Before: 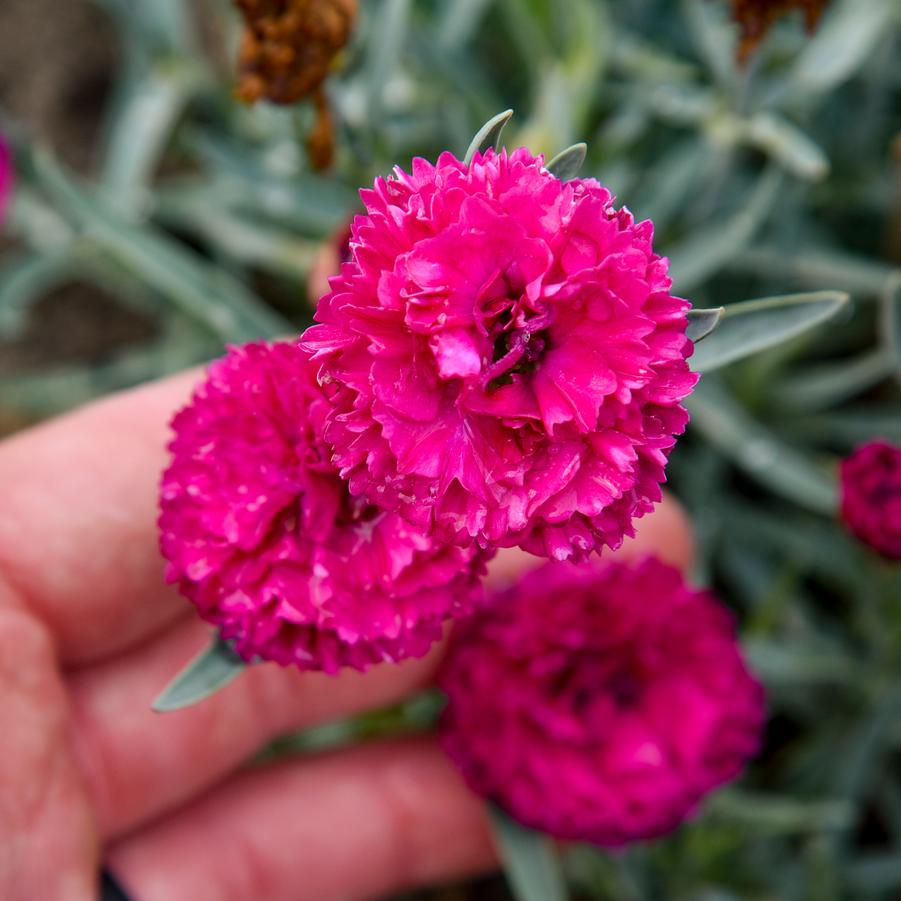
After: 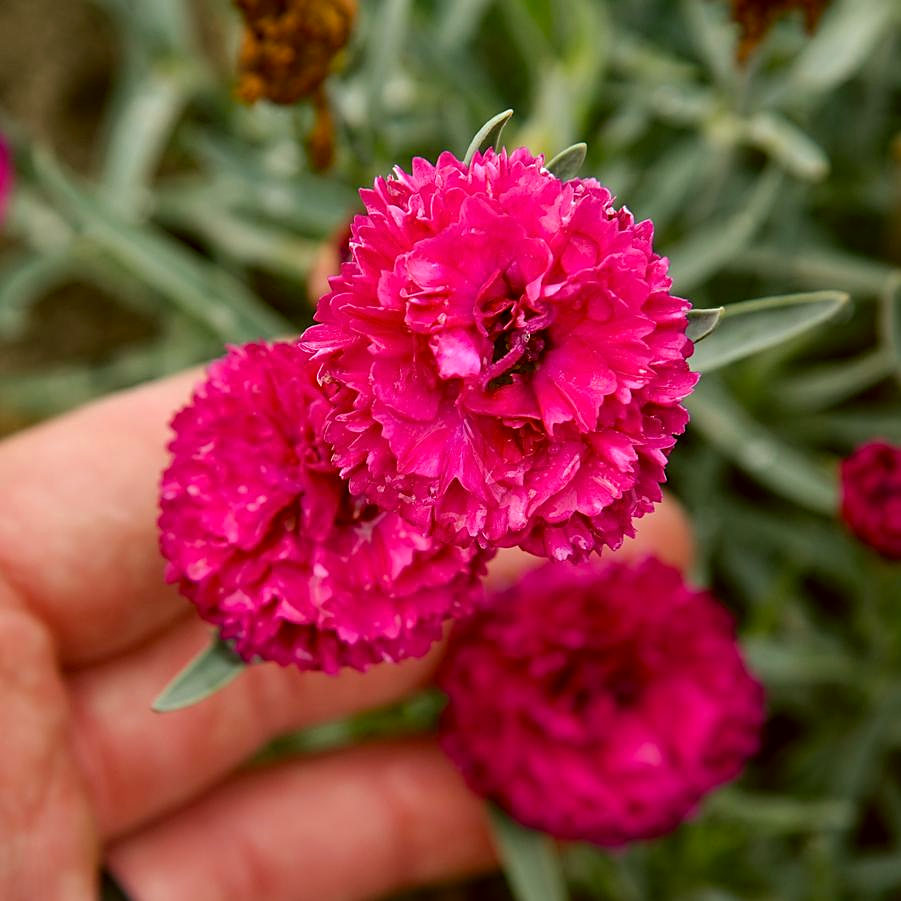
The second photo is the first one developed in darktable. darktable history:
color correction: highlights a* -1.43, highlights b* 10.12, shadows a* 0.395, shadows b* 19.35
sharpen: on, module defaults
